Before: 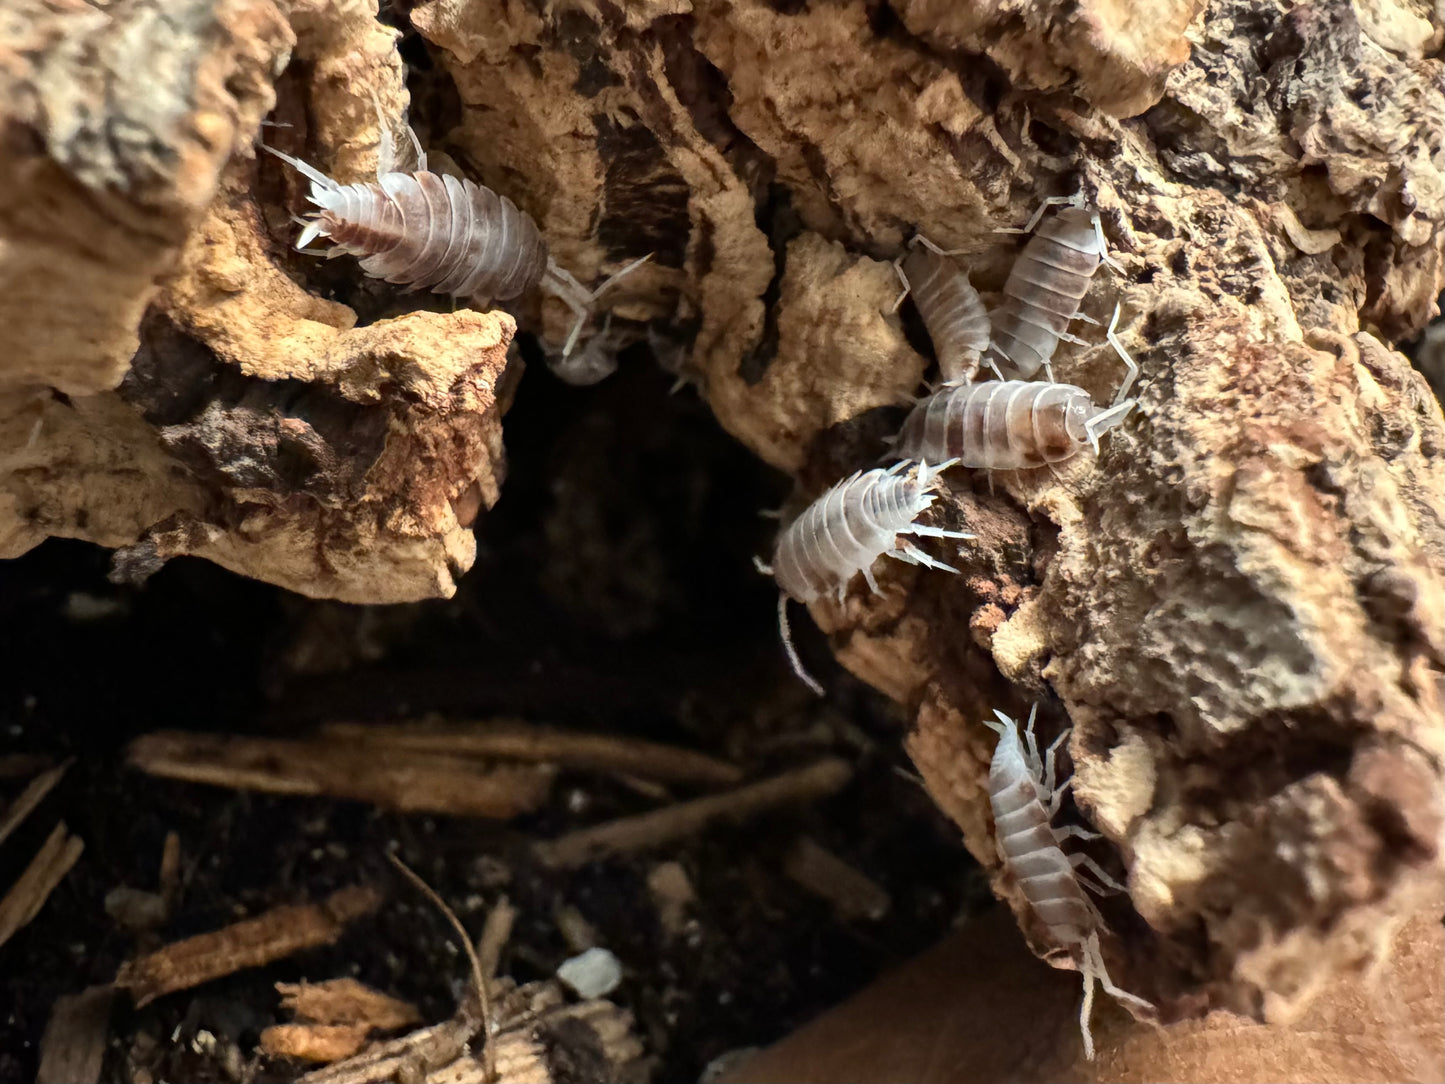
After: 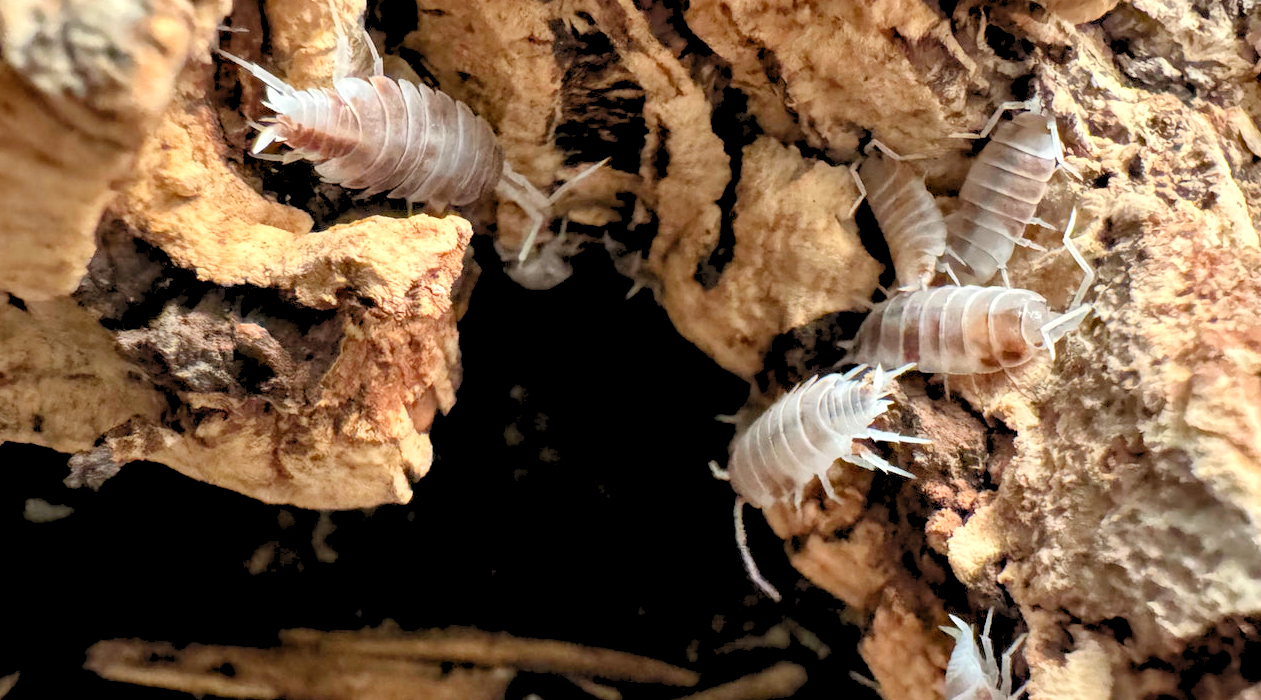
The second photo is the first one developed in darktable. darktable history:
levels: levels [0.072, 0.414, 0.976]
crop: left 3.068%, top 8.815%, right 9.651%, bottom 26.559%
